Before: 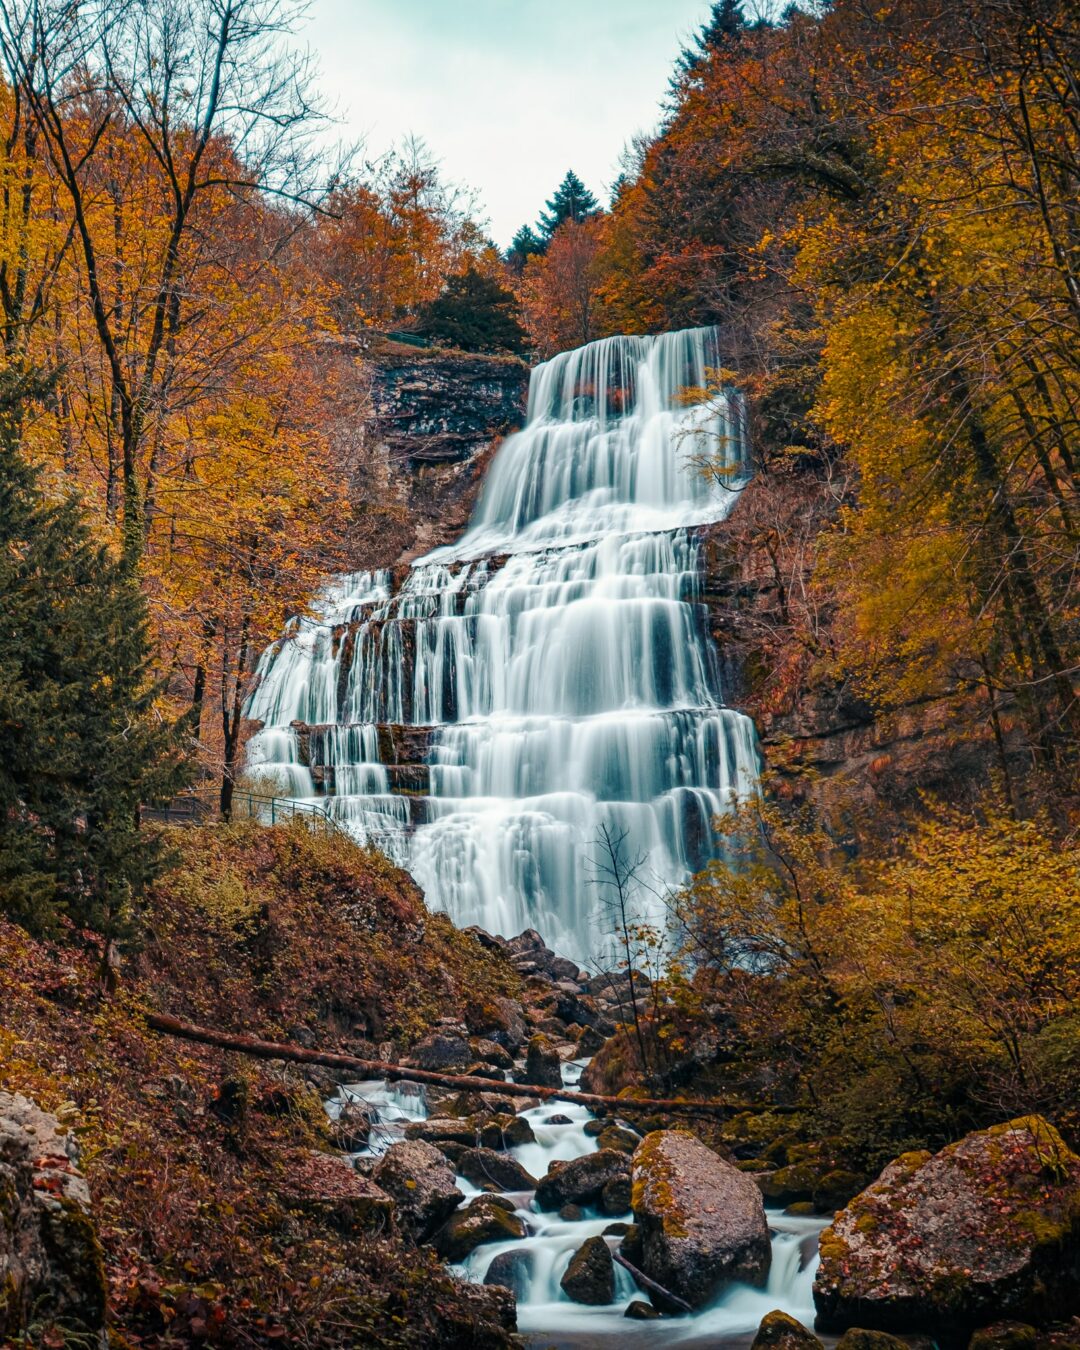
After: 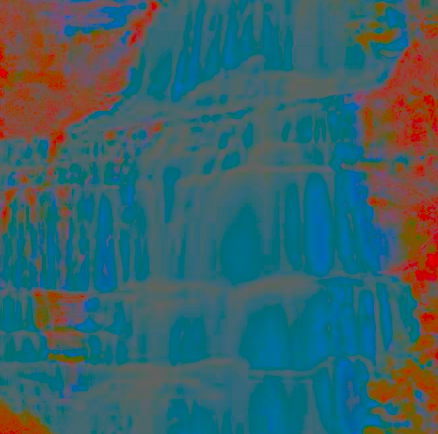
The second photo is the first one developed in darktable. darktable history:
crop: left 31.882%, top 32.121%, right 27.503%, bottom 35.714%
exposure: black level correction 0, exposure 1.993 EV
contrast brightness saturation: contrast -0.975, brightness -0.167, saturation 0.764
local contrast: detail 130%
shadows and highlights: white point adjustment -3.53, highlights -63.29, soften with gaussian
color balance rgb: linear chroma grading › global chroma 8.868%, perceptual saturation grading › global saturation 1.332%, perceptual saturation grading › highlights -1.577%, perceptual saturation grading › mid-tones 4.595%, perceptual saturation grading › shadows 7.33%, contrast -9.825%
tone equalizer: -7 EV 0.16 EV, -6 EV 0.564 EV, -5 EV 1.19 EV, -4 EV 1.31 EV, -3 EV 1.15 EV, -2 EV 0.6 EV, -1 EV 0.157 EV
